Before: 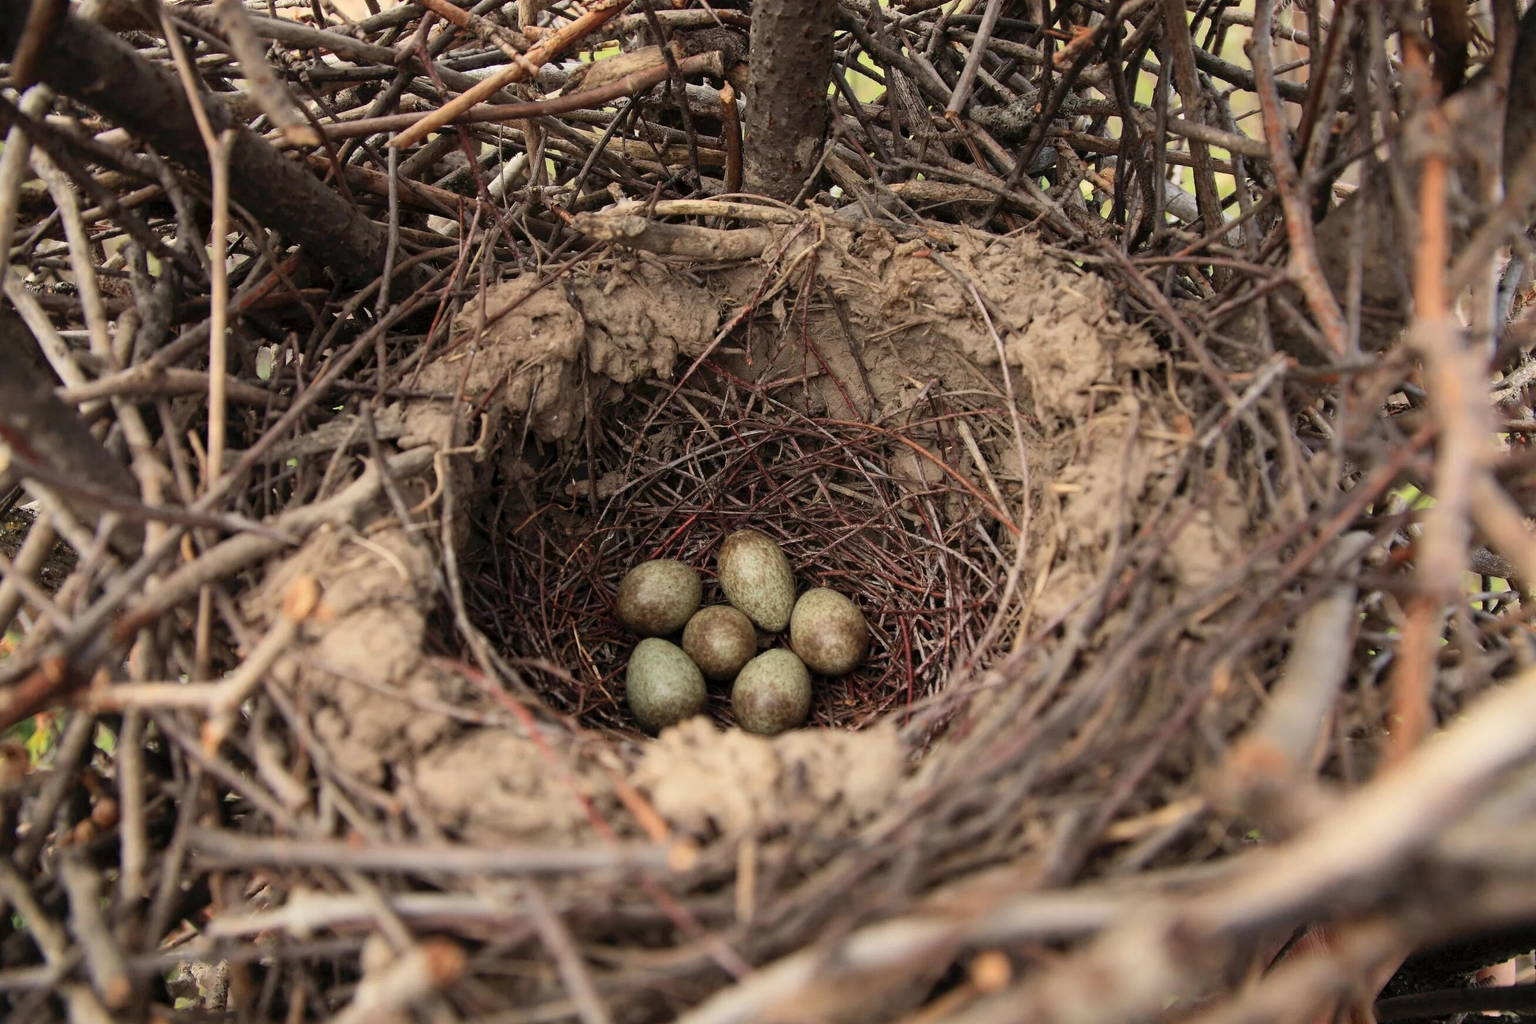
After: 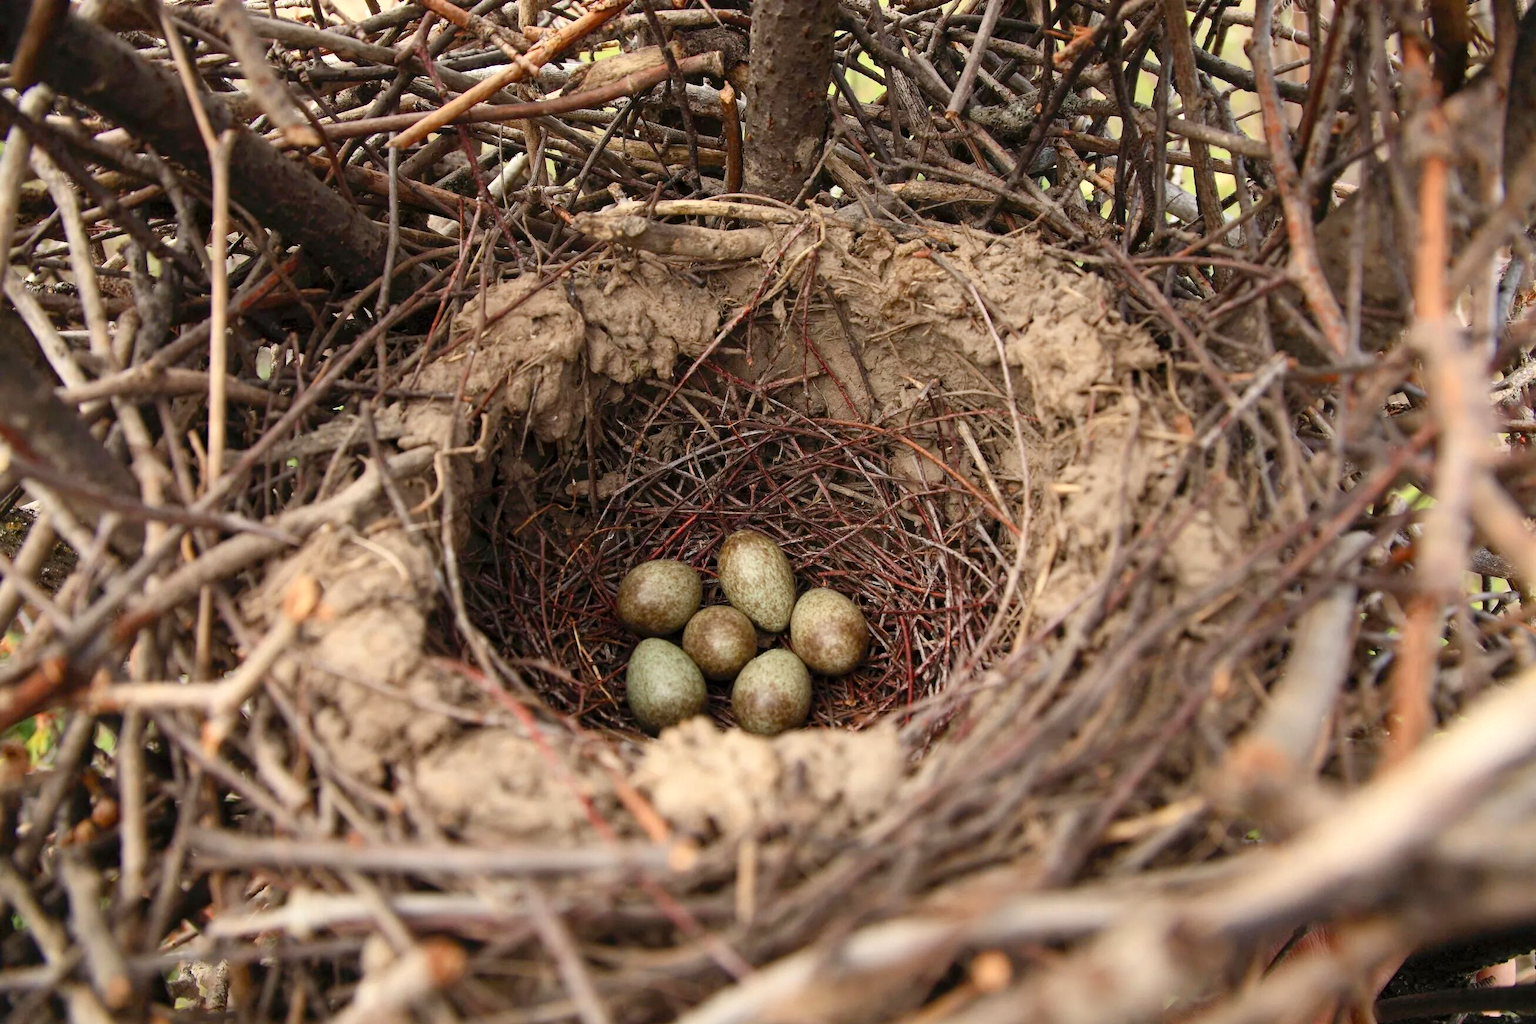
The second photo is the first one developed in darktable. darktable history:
exposure: black level correction 0, exposure 0.3 EV, compensate highlight preservation false
color balance rgb: perceptual saturation grading › global saturation 20%, perceptual saturation grading › highlights -25%, perceptual saturation grading › shadows 25%
